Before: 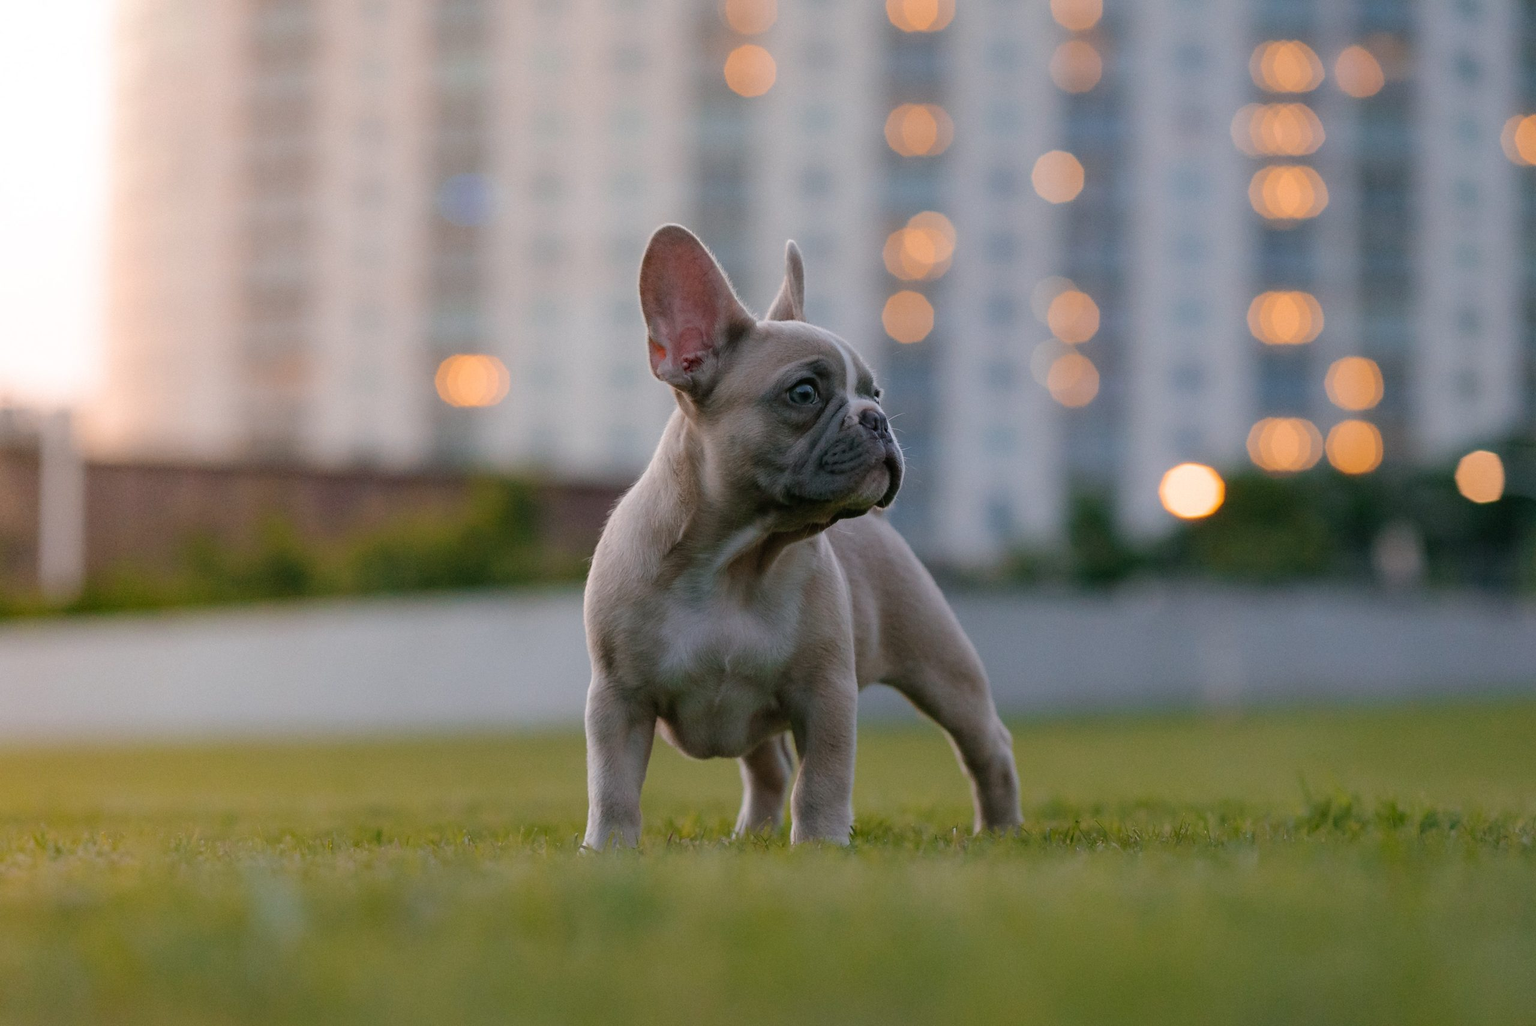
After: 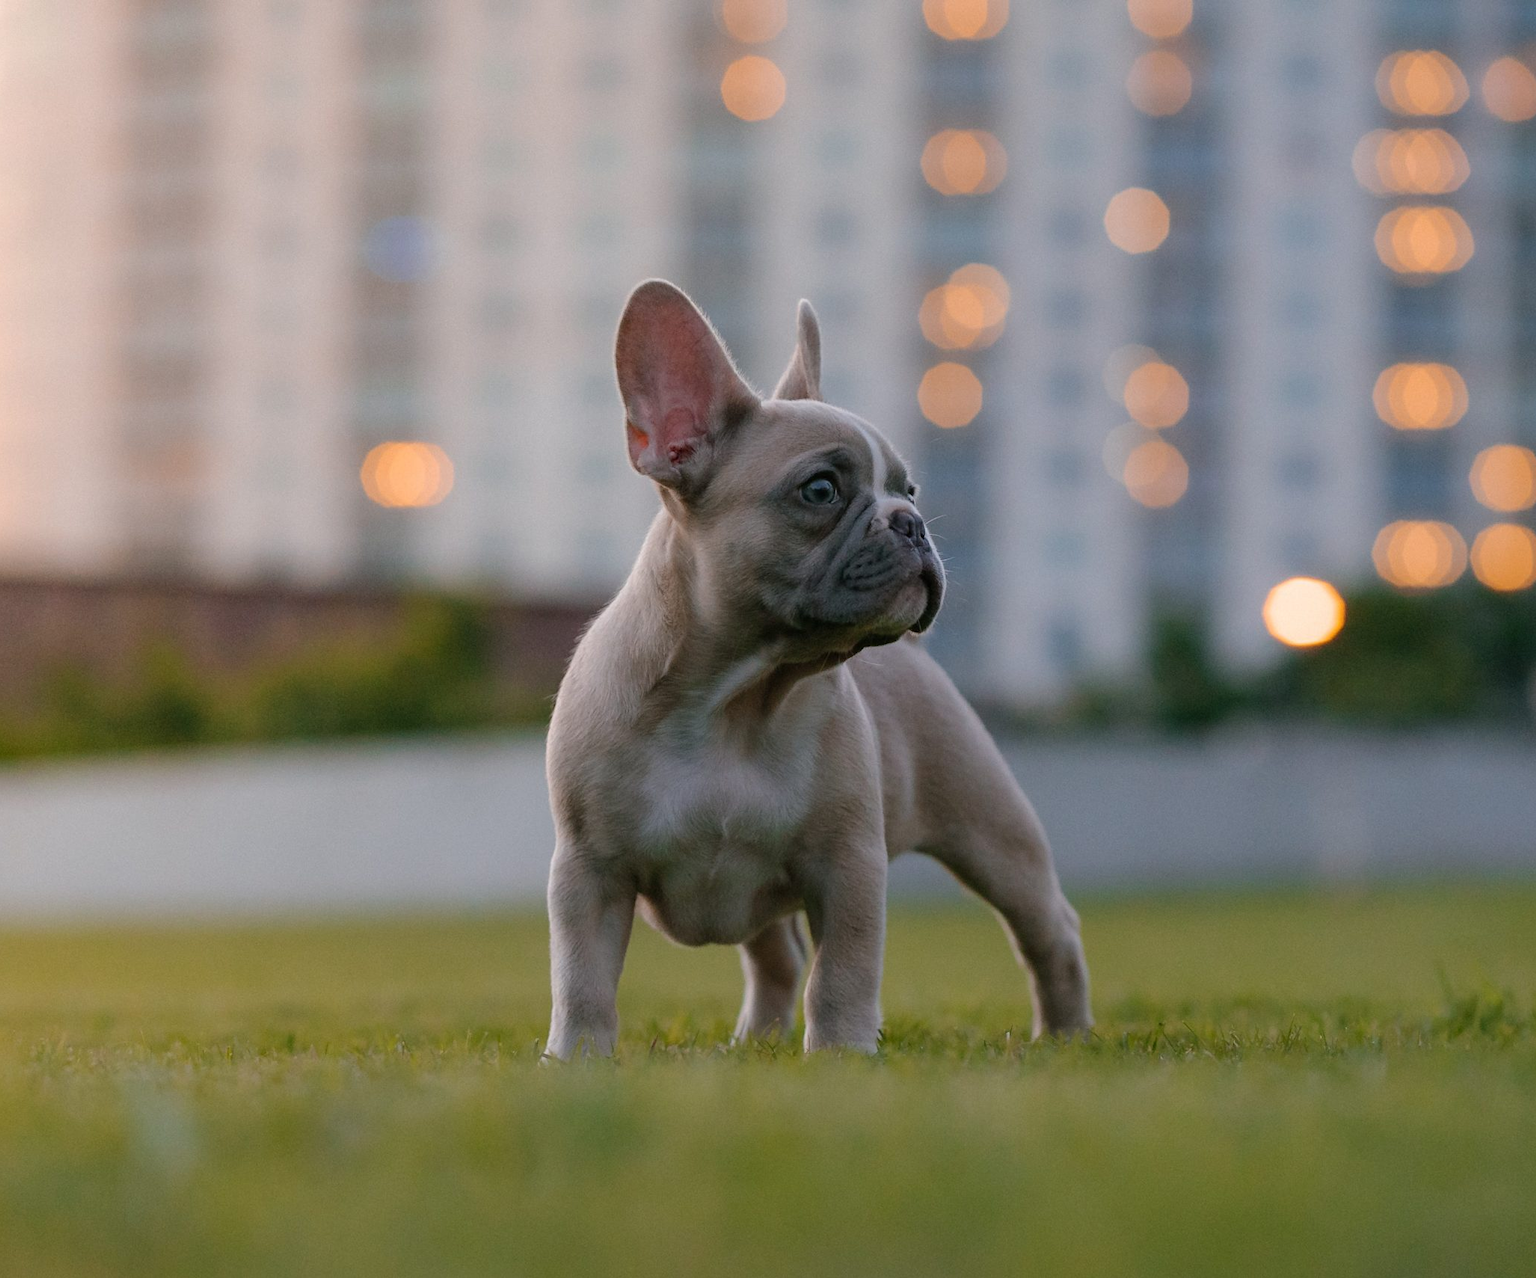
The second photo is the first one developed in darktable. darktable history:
crop and rotate: left 9.525%, right 10.219%
